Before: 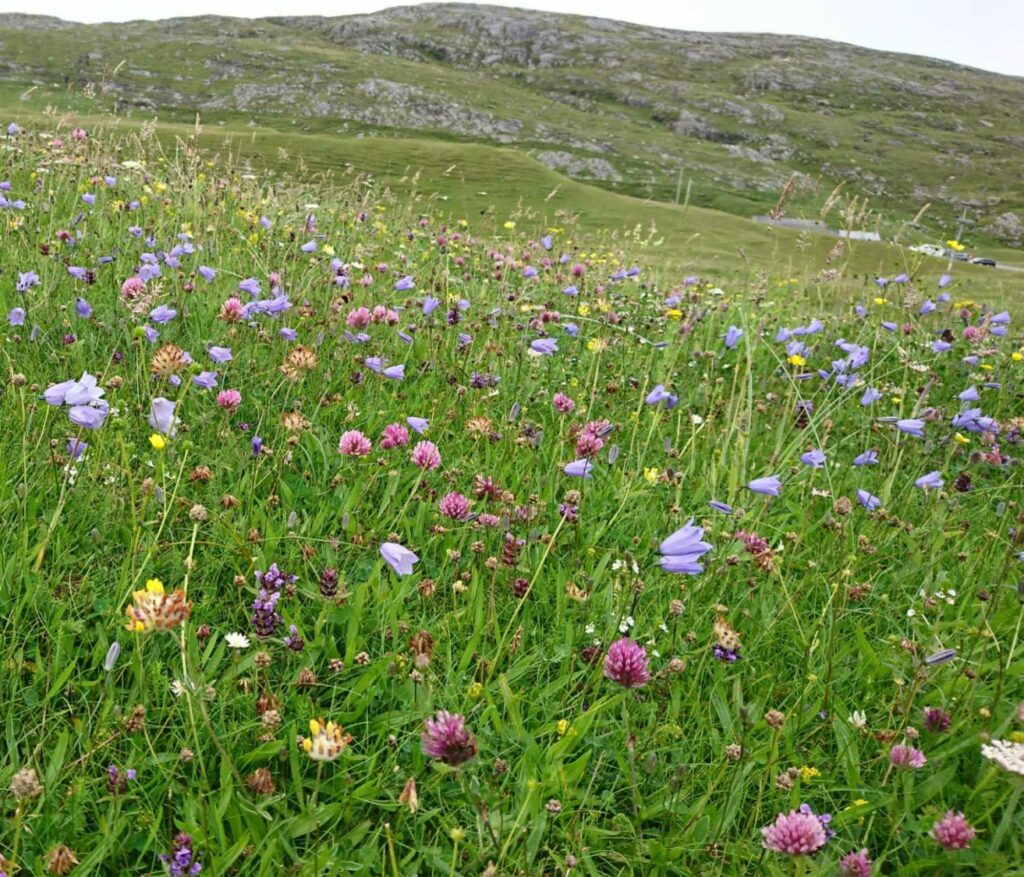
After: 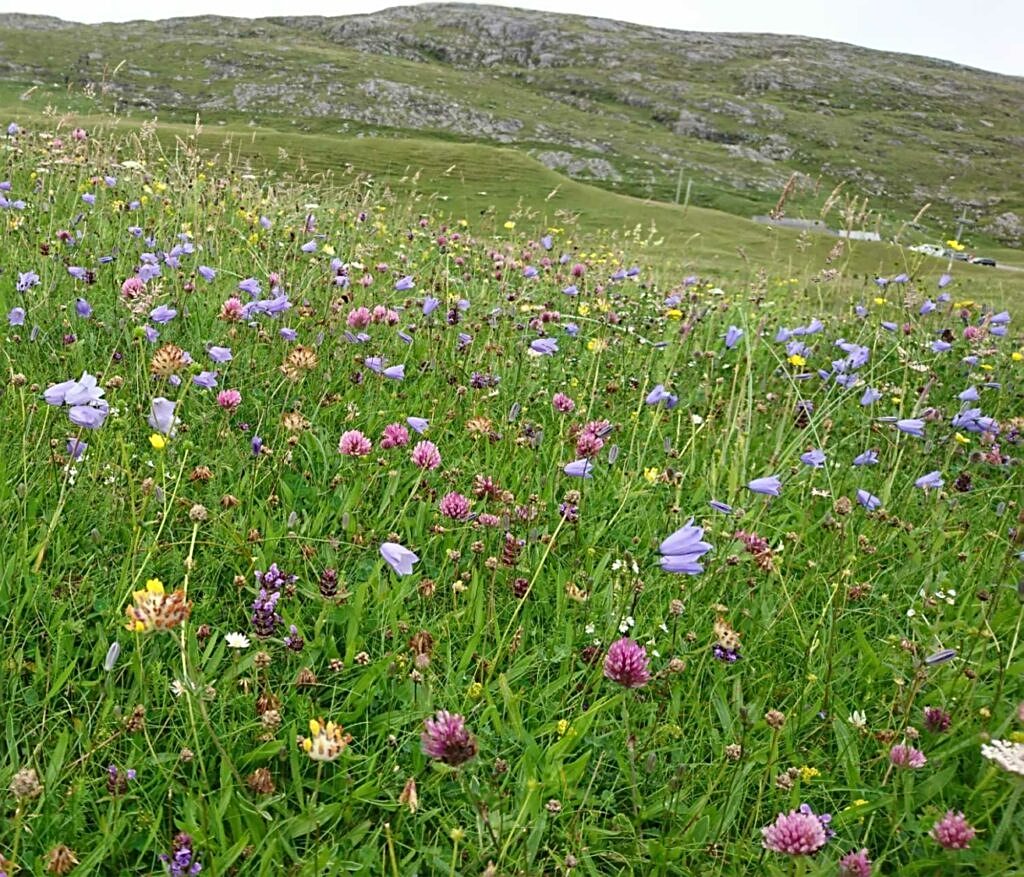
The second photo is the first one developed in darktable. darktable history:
sharpen: on, module defaults
rotate and perspective: automatic cropping original format, crop left 0, crop top 0
